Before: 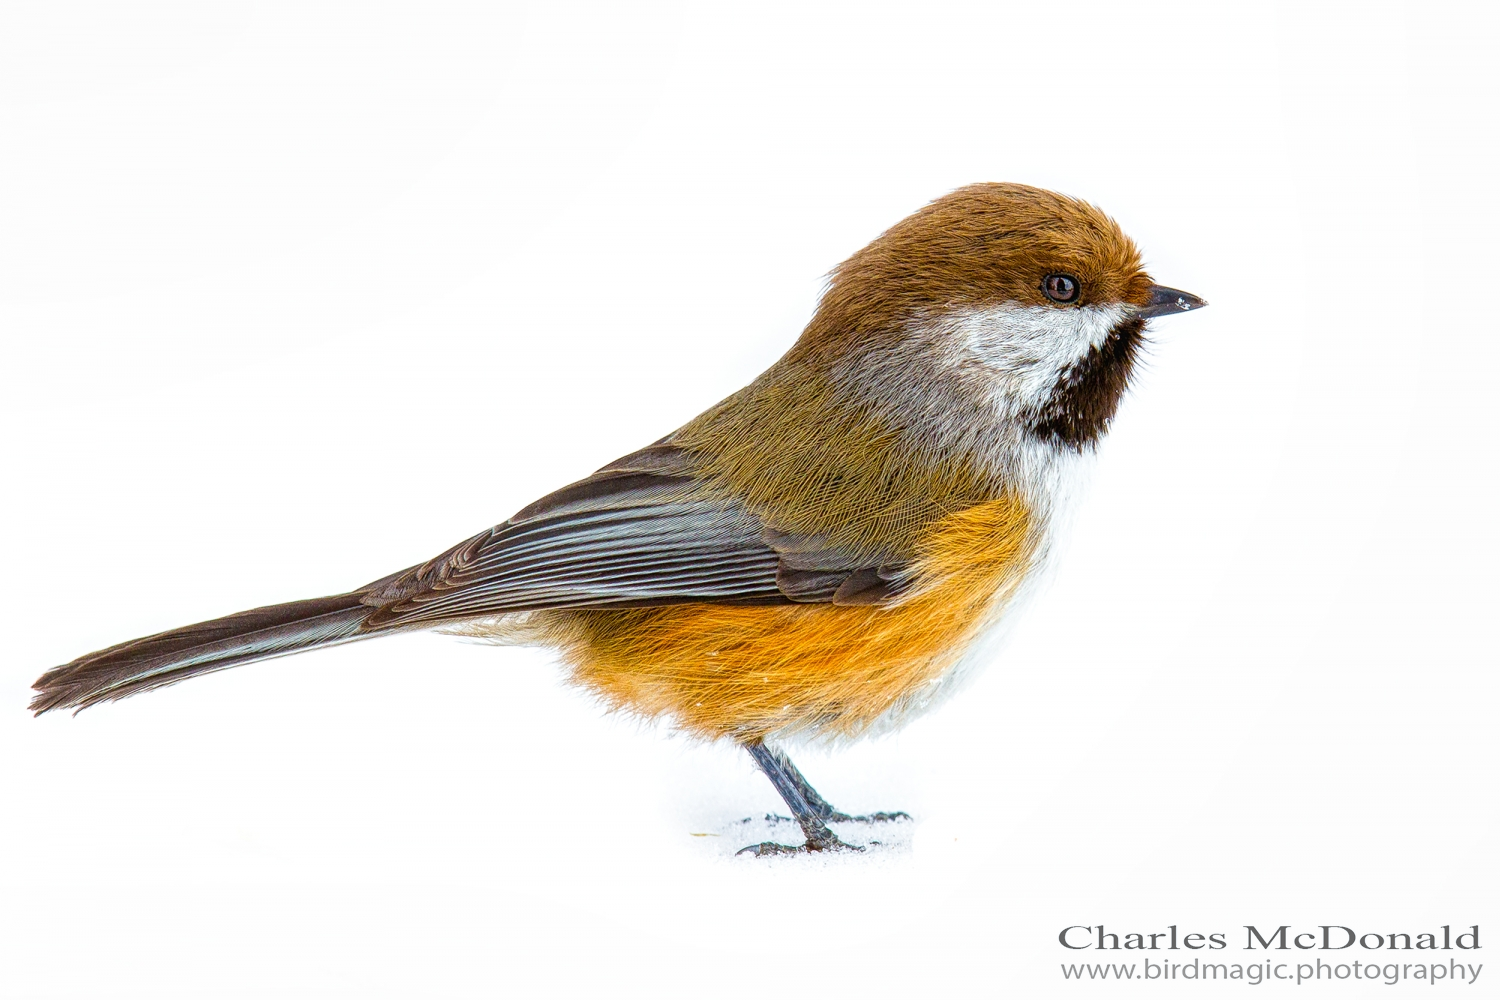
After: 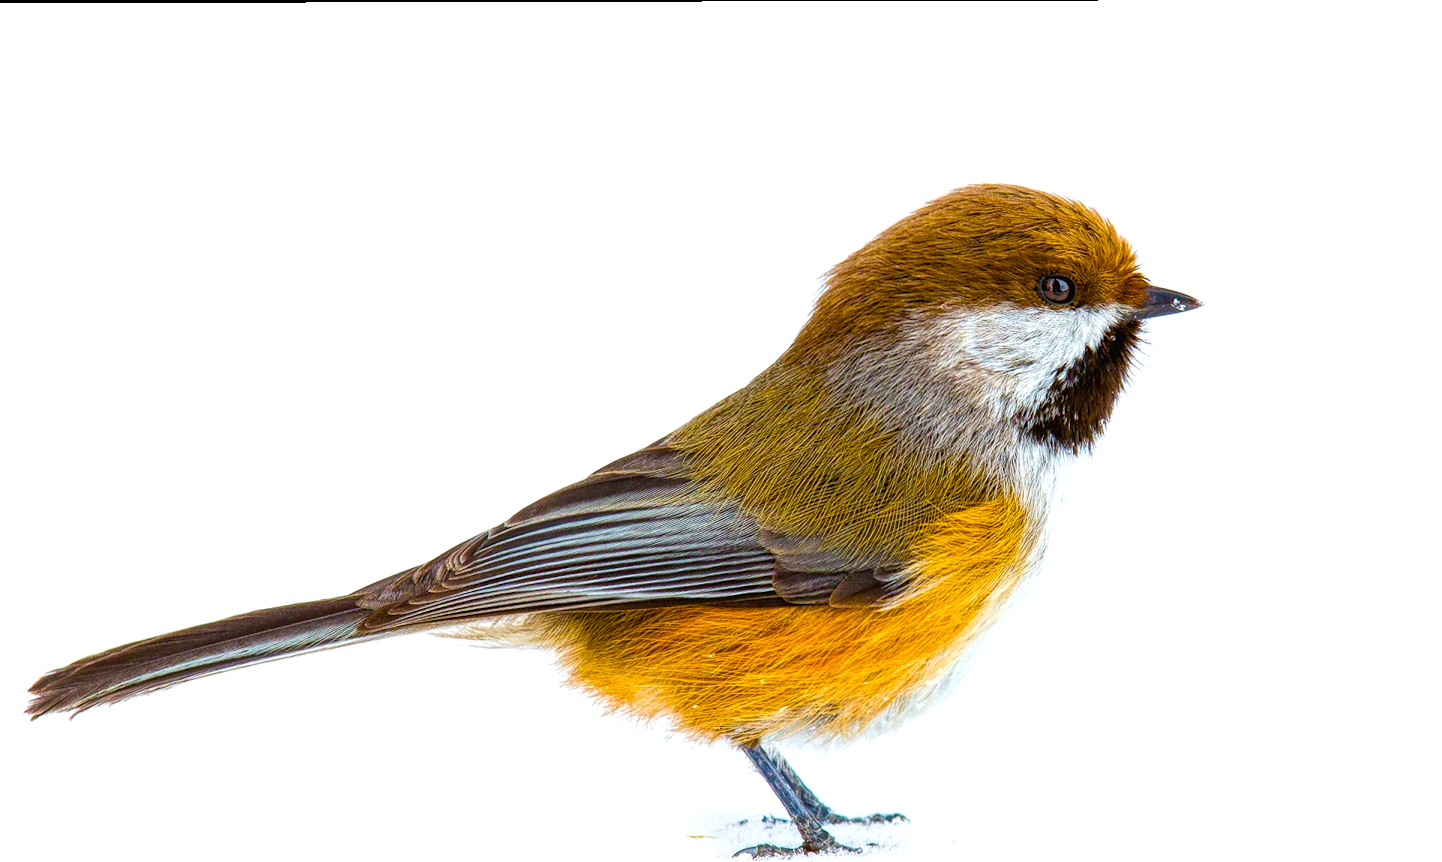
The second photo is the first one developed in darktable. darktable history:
crop and rotate: angle 0.145°, left 0.399%, right 3.589%, bottom 14.087%
tone curve: curves: ch0 [(0, 0) (0.003, 0.003) (0.011, 0.011) (0.025, 0.024) (0.044, 0.043) (0.069, 0.067) (0.1, 0.096) (0.136, 0.131) (0.177, 0.171) (0.224, 0.217) (0.277, 0.268) (0.335, 0.324) (0.399, 0.386) (0.468, 0.453) (0.543, 0.547) (0.623, 0.626) (0.709, 0.712) (0.801, 0.802) (0.898, 0.898) (1, 1)], color space Lab, independent channels, preserve colors none
color balance rgb: linear chroma grading › global chroma 3.319%, perceptual saturation grading › global saturation 16.725%, perceptual brilliance grading › highlights 4.575%, perceptual brilliance grading › shadows -9.421%, global vibrance 30.424%
